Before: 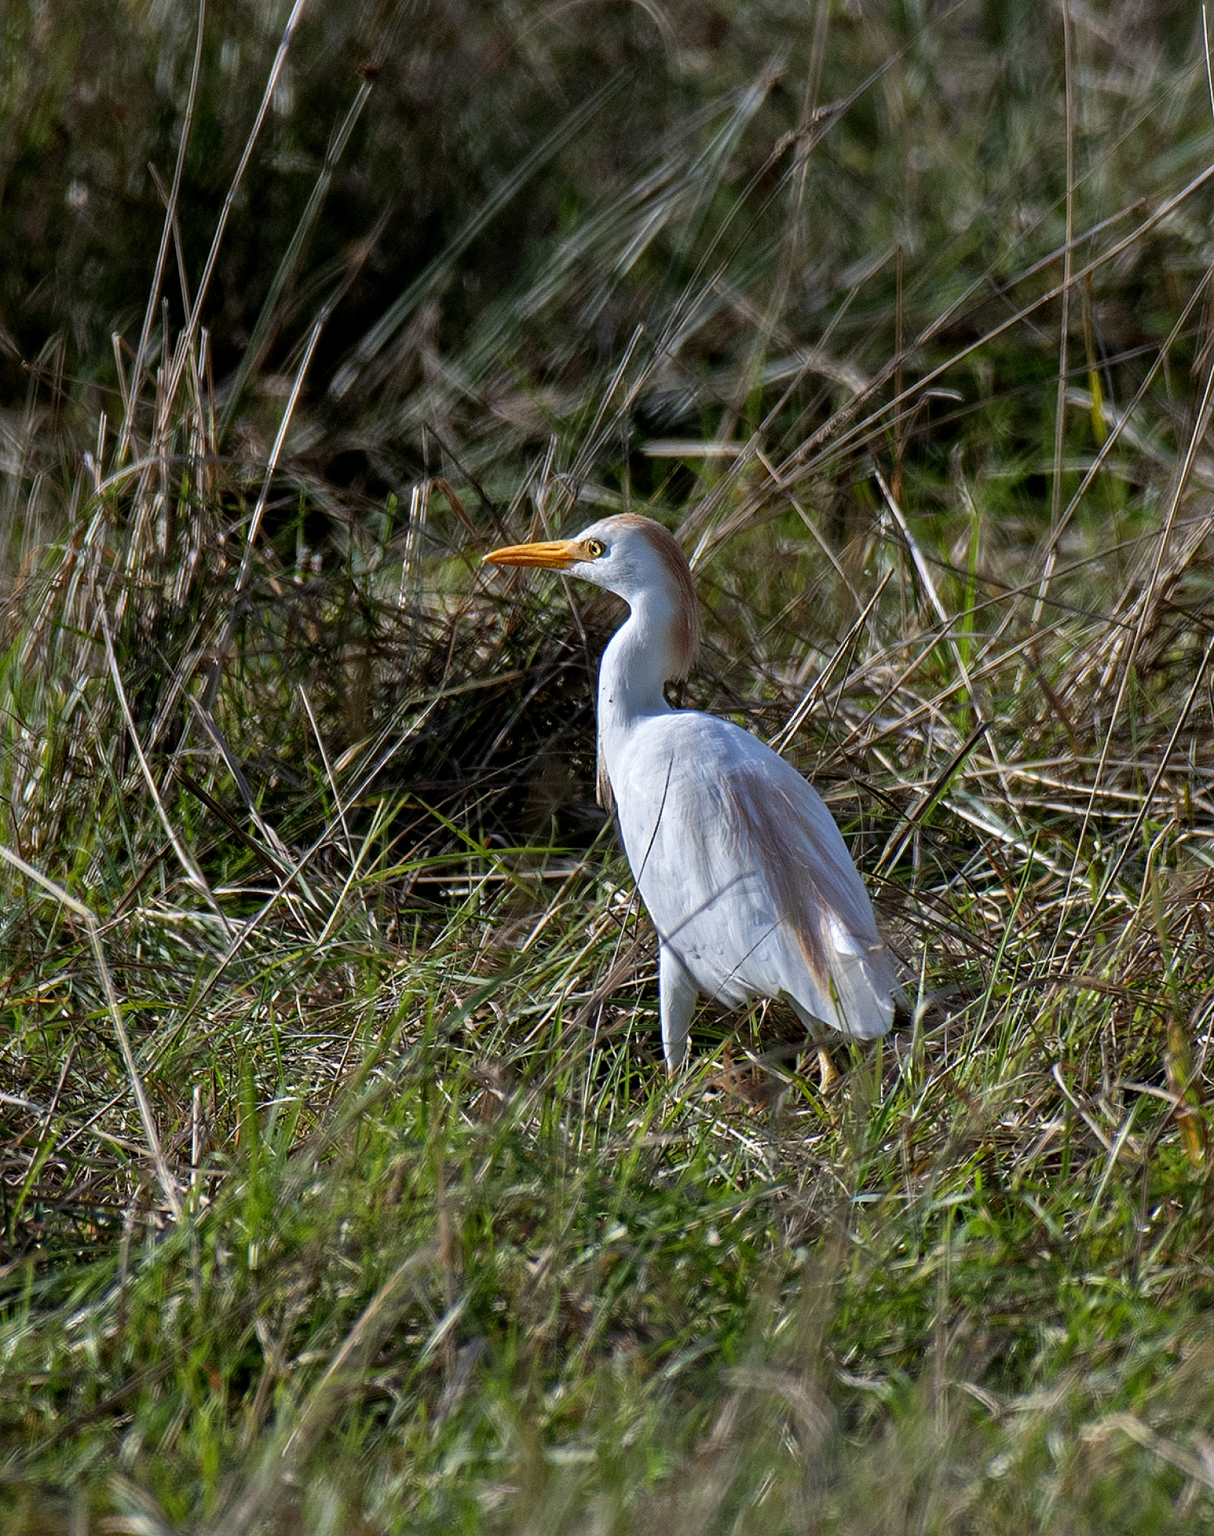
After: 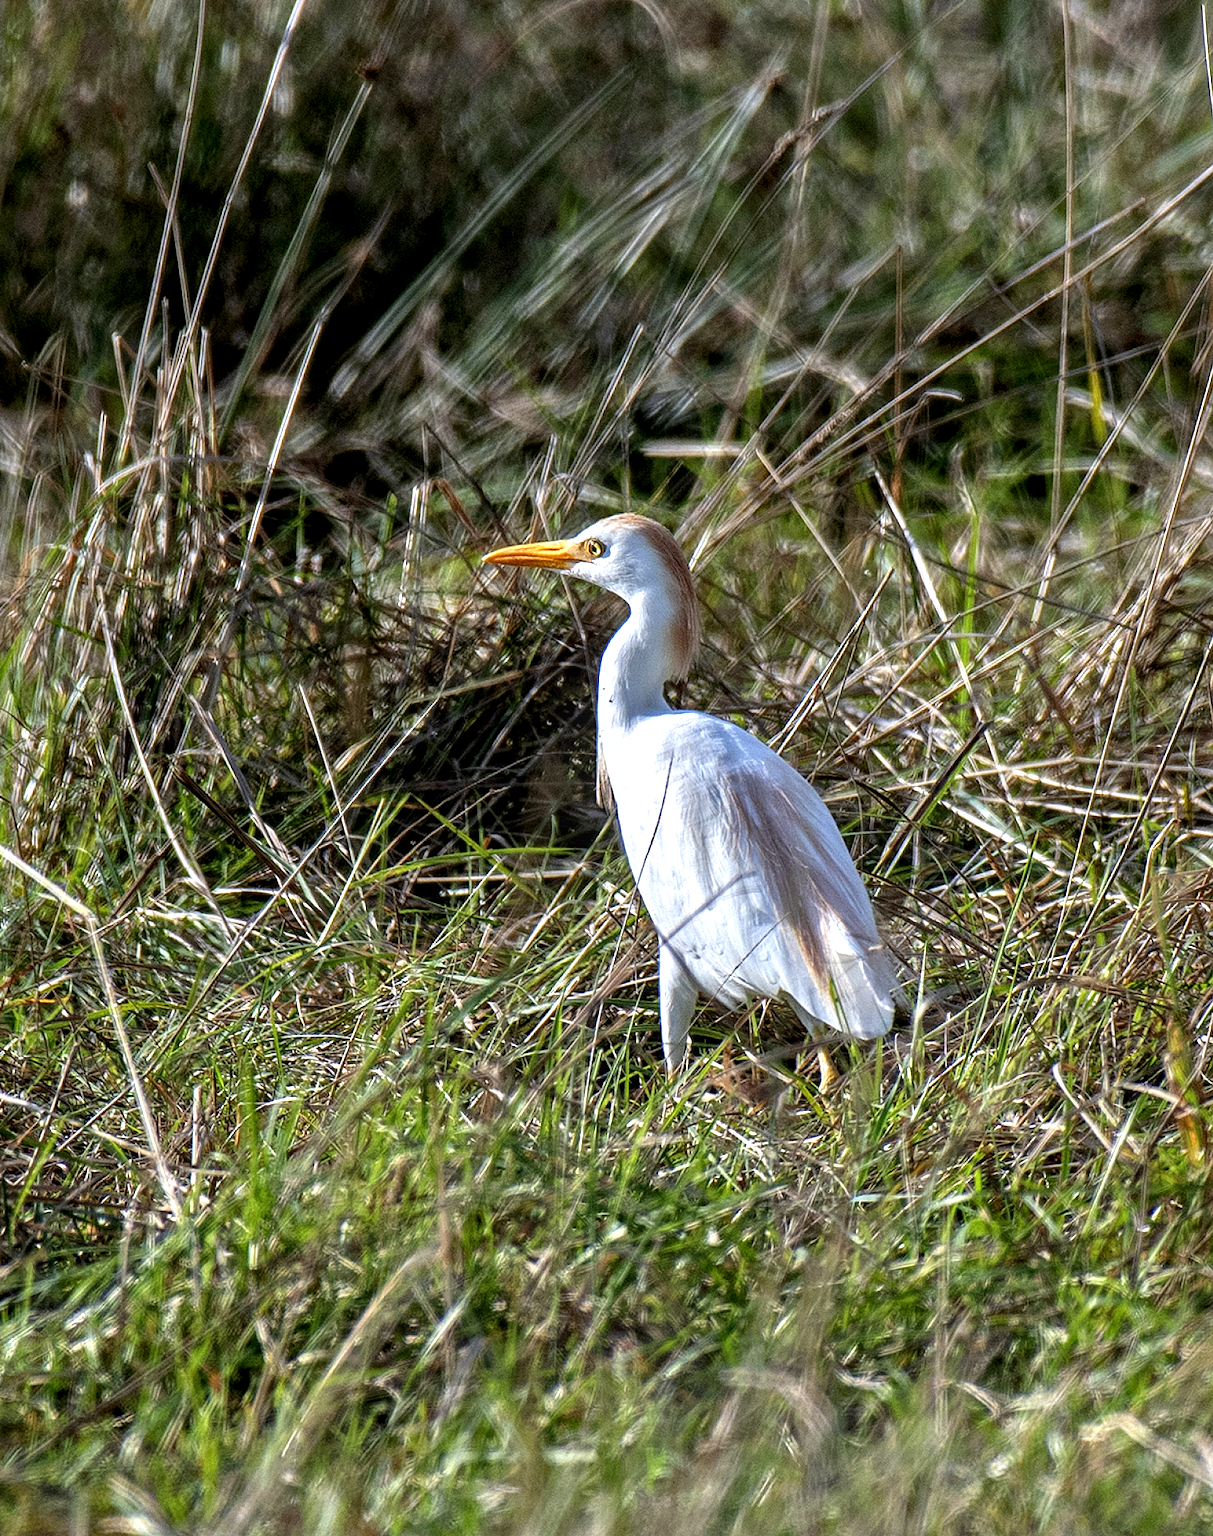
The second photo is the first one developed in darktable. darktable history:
local contrast: on, module defaults
exposure: exposure 0.785 EV, compensate highlight preservation false
